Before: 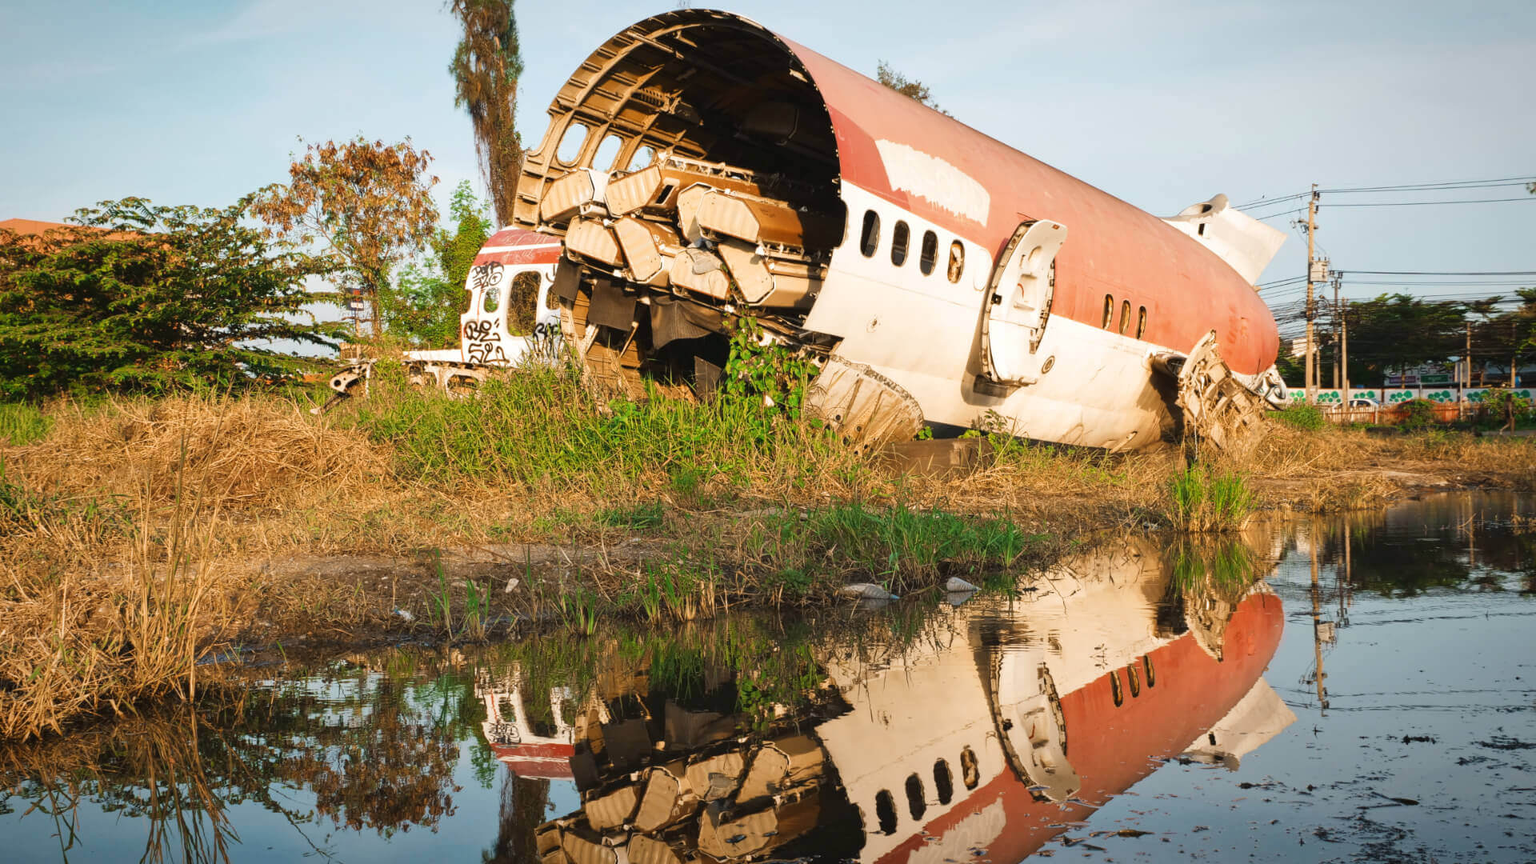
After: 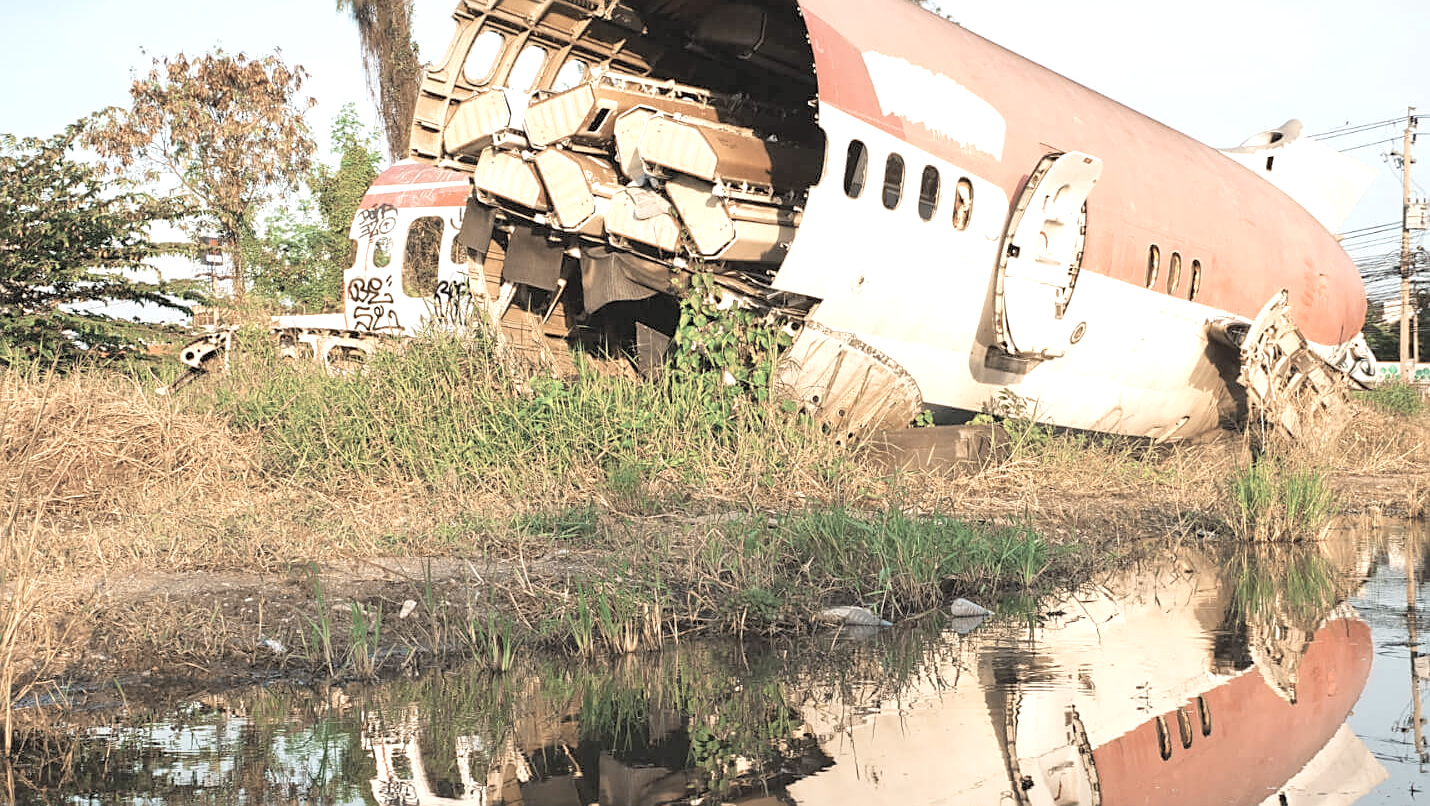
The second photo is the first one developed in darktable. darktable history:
sharpen: on, module defaults
contrast brightness saturation: brightness 0.186, saturation -0.482
exposure: black level correction 0.001, exposure 0.499 EV, compensate highlight preservation false
crop and rotate: left 12.118%, top 11.438%, right 13.361%, bottom 13.911%
